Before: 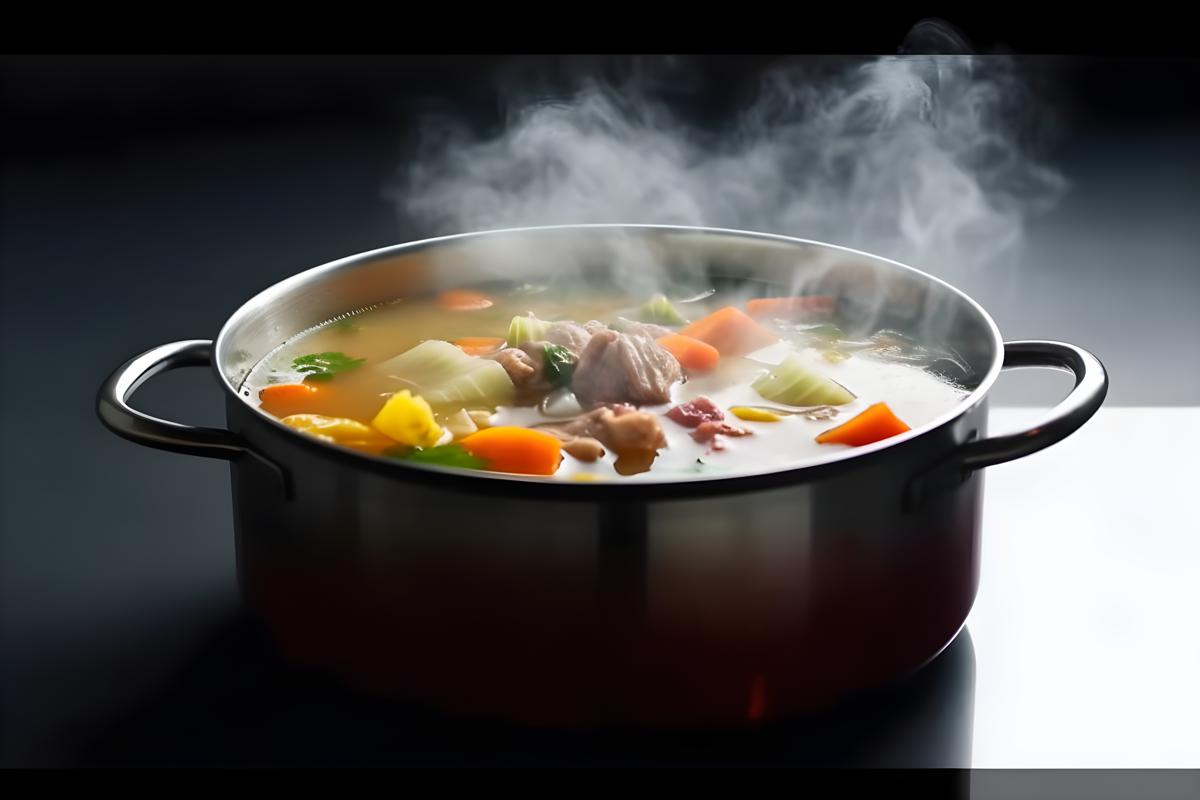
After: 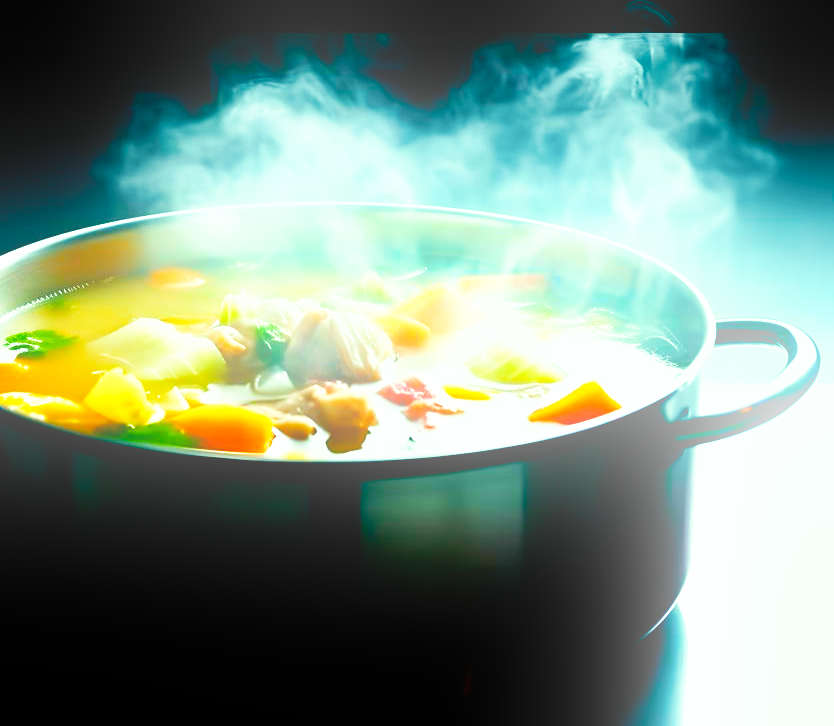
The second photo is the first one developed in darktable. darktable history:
crop and rotate: left 24.034%, top 2.838%, right 6.406%, bottom 6.299%
color balance rgb: shadows lift › luminance -7.7%, shadows lift › chroma 2.13%, shadows lift › hue 165.27°, power › luminance -7.77%, power › chroma 1.1%, power › hue 215.88°, highlights gain › luminance 15.15%, highlights gain › chroma 7%, highlights gain › hue 125.57°, global offset › luminance -0.33%, global offset › chroma 0.11%, global offset › hue 165.27°, perceptual saturation grading › global saturation 24.42%, perceptual saturation grading › highlights -24.42%, perceptual saturation grading › mid-tones 24.42%, perceptual saturation grading › shadows 40%, perceptual brilliance grading › global brilliance -5%, perceptual brilliance grading › highlights 24.42%, perceptual brilliance grading › mid-tones 7%, perceptual brilliance grading › shadows -5%
base curve: curves: ch0 [(0, 0) (0.005, 0.002) (0.15, 0.3) (0.4, 0.7) (0.75, 0.95) (1, 1)], preserve colors none
white balance: red 0.978, blue 0.999
bloom: on, module defaults
